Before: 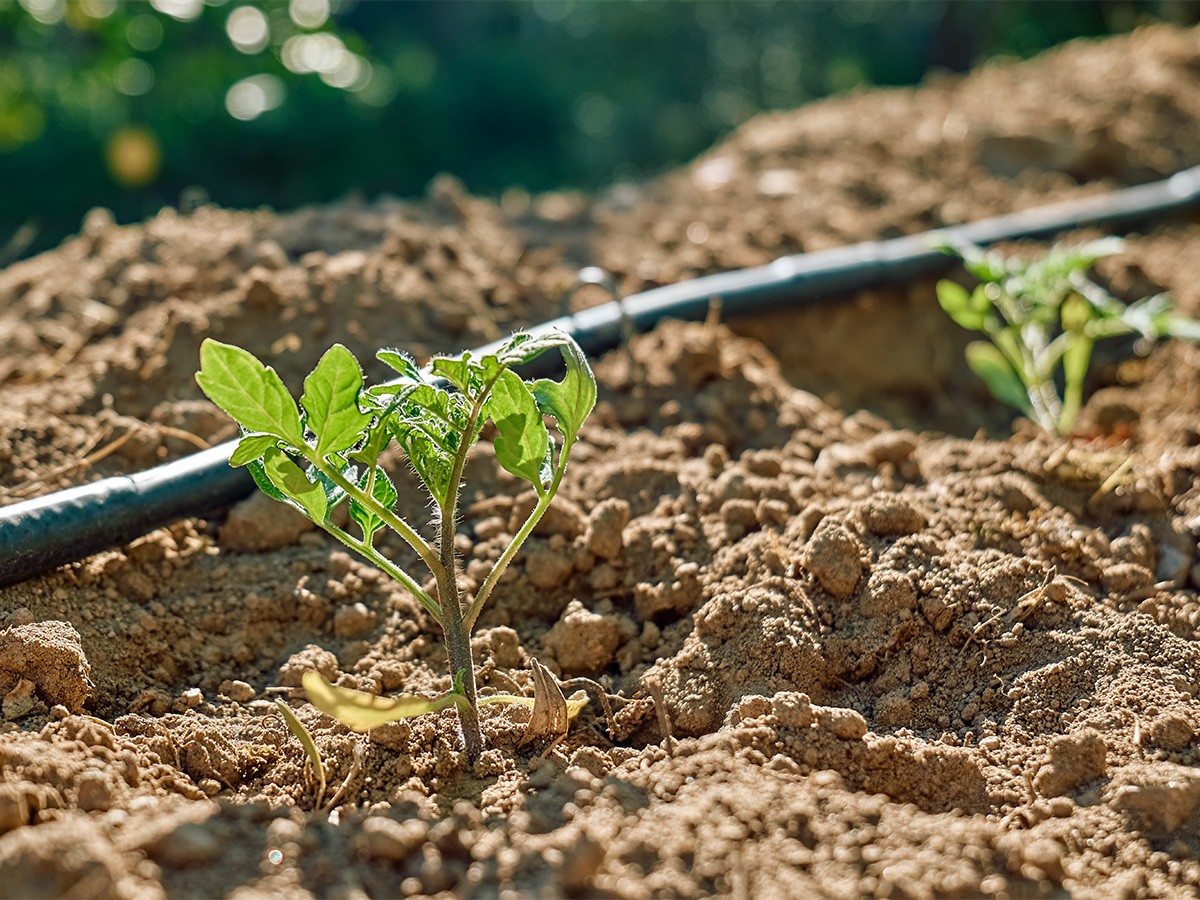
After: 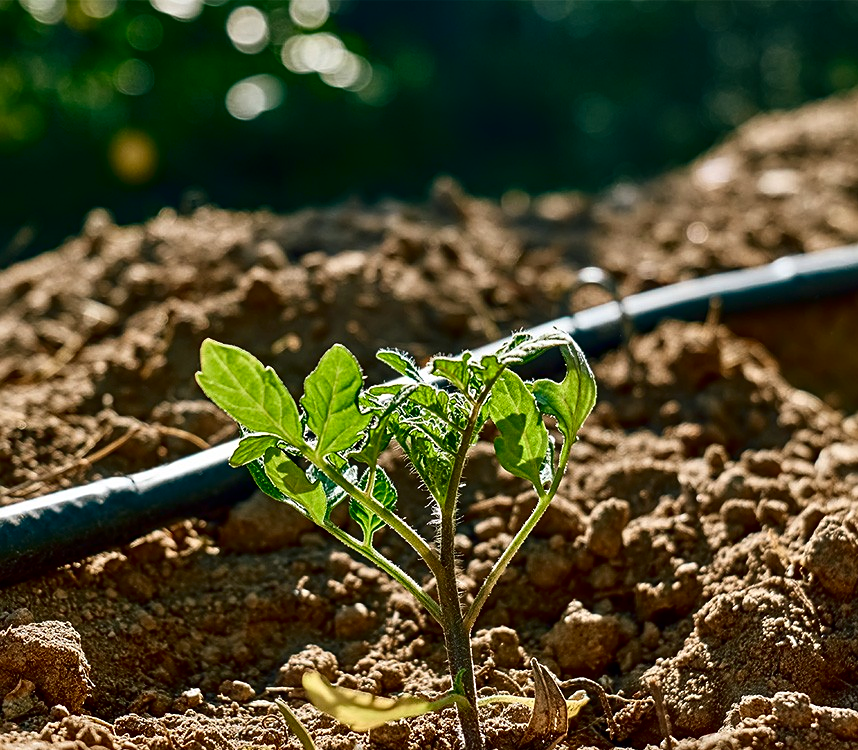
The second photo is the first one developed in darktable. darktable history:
contrast brightness saturation: contrast 0.187, brightness -0.233, saturation 0.11
crop: right 28.435%, bottom 16.596%
sharpen: amount 0.215
